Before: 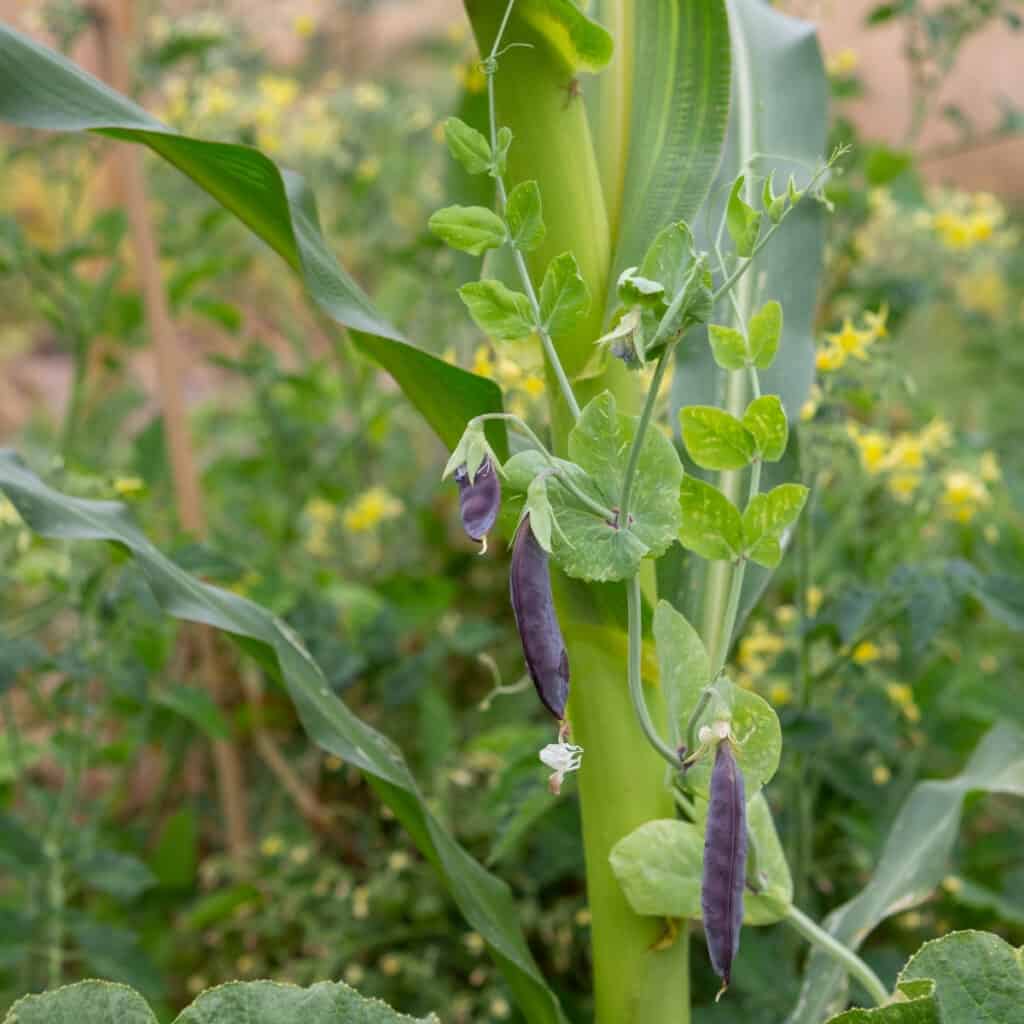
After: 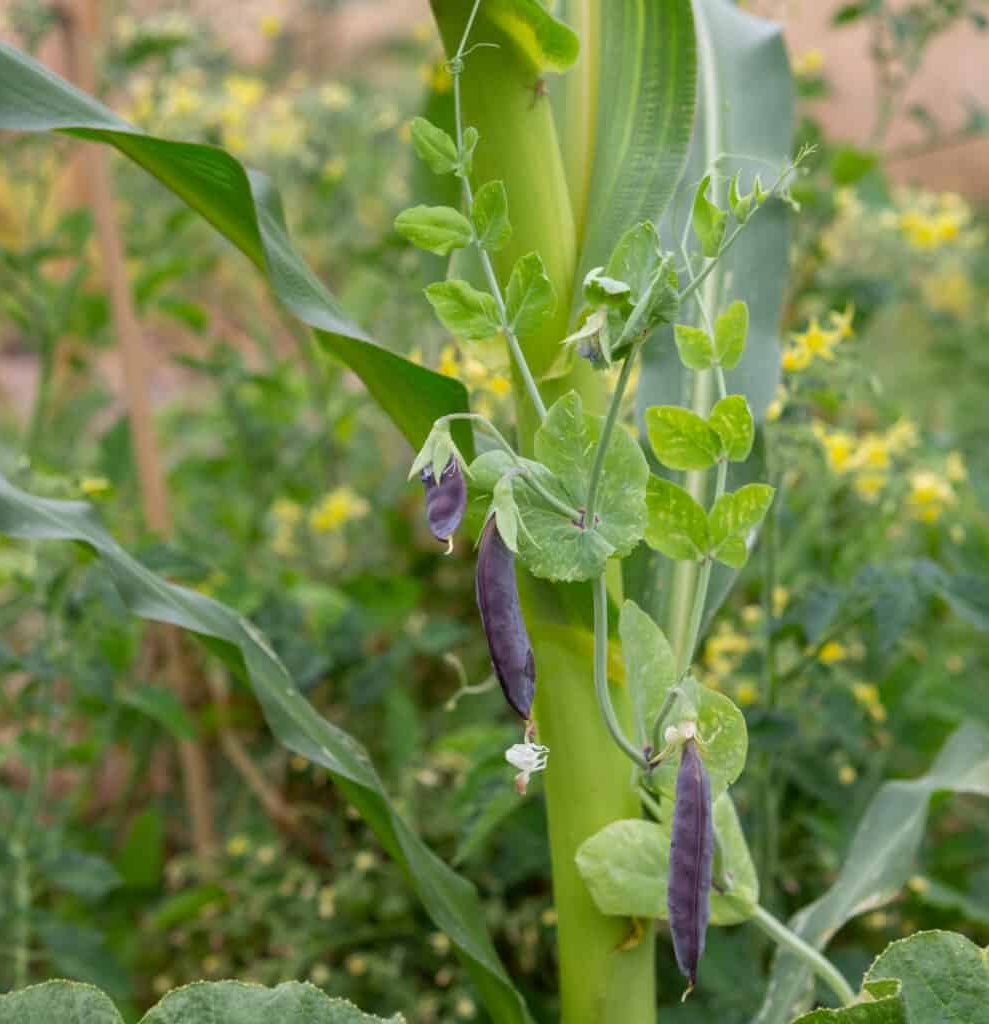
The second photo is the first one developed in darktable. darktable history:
crop and rotate: left 3.391%
